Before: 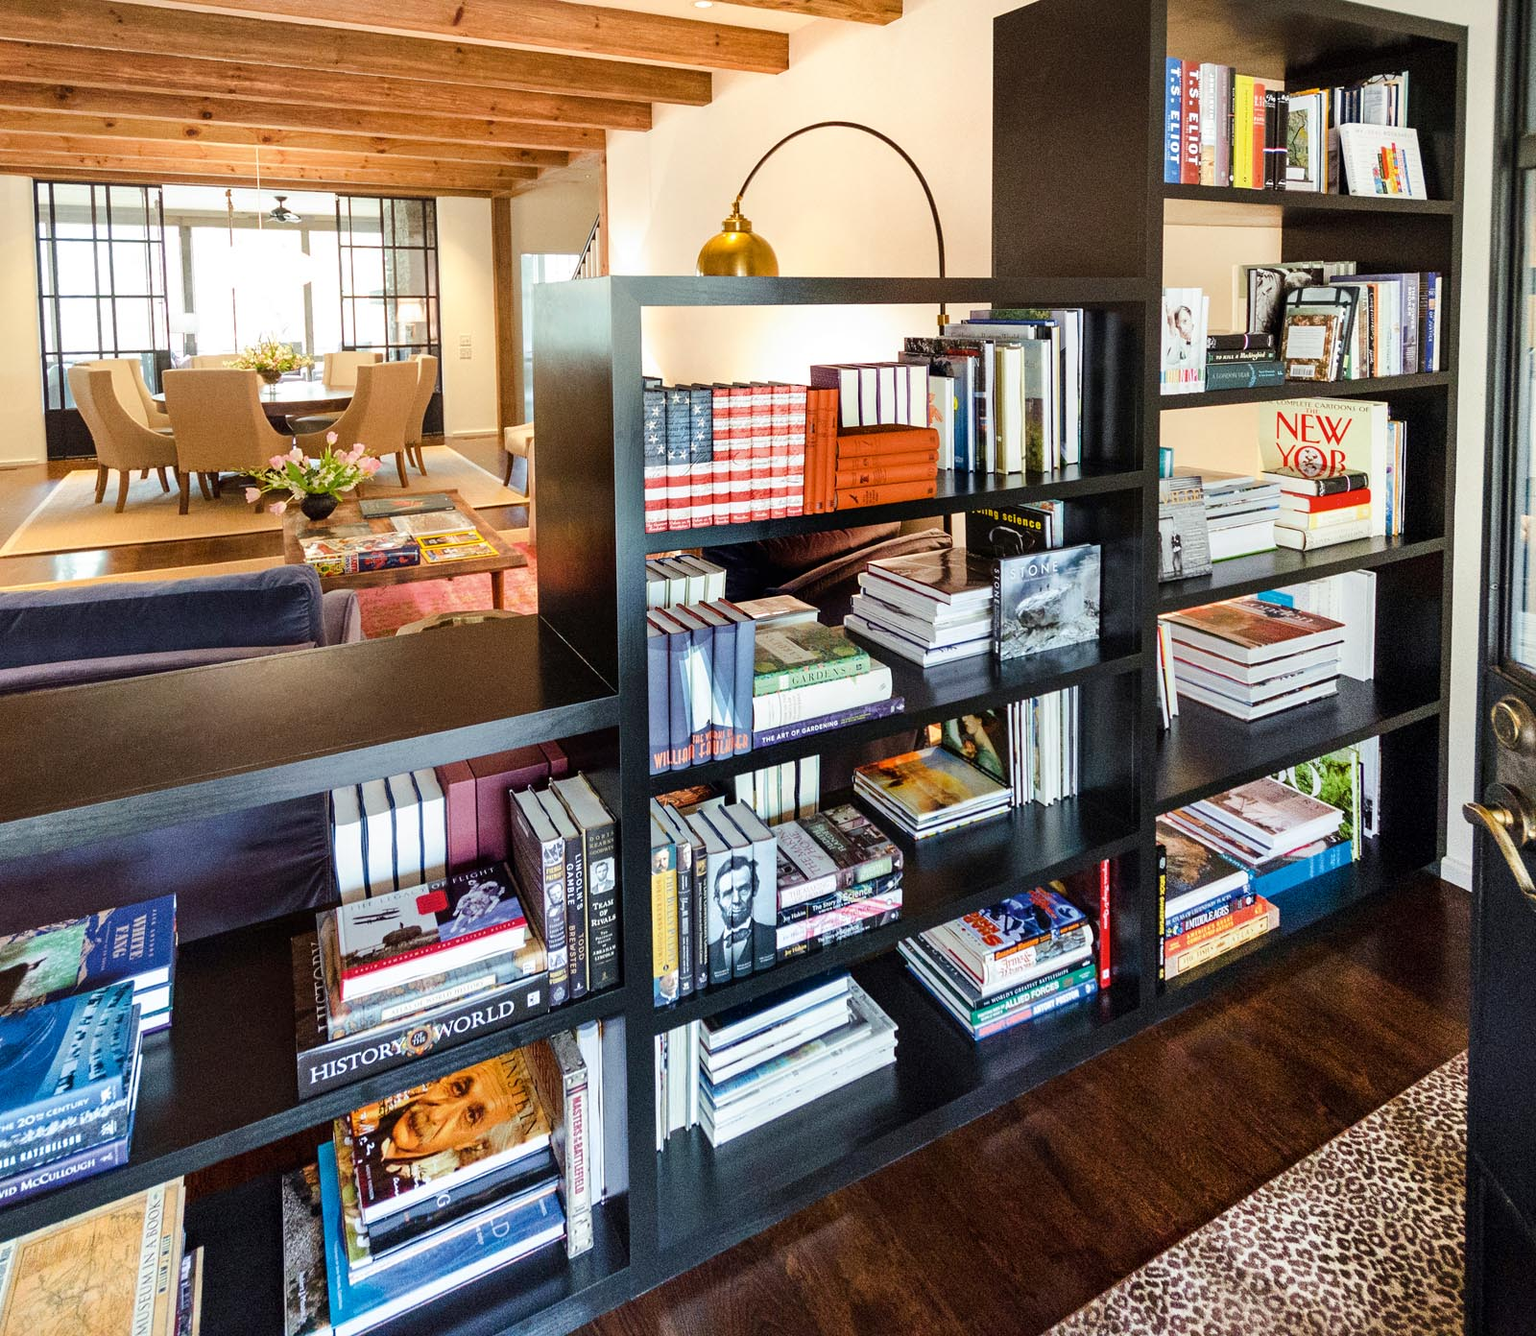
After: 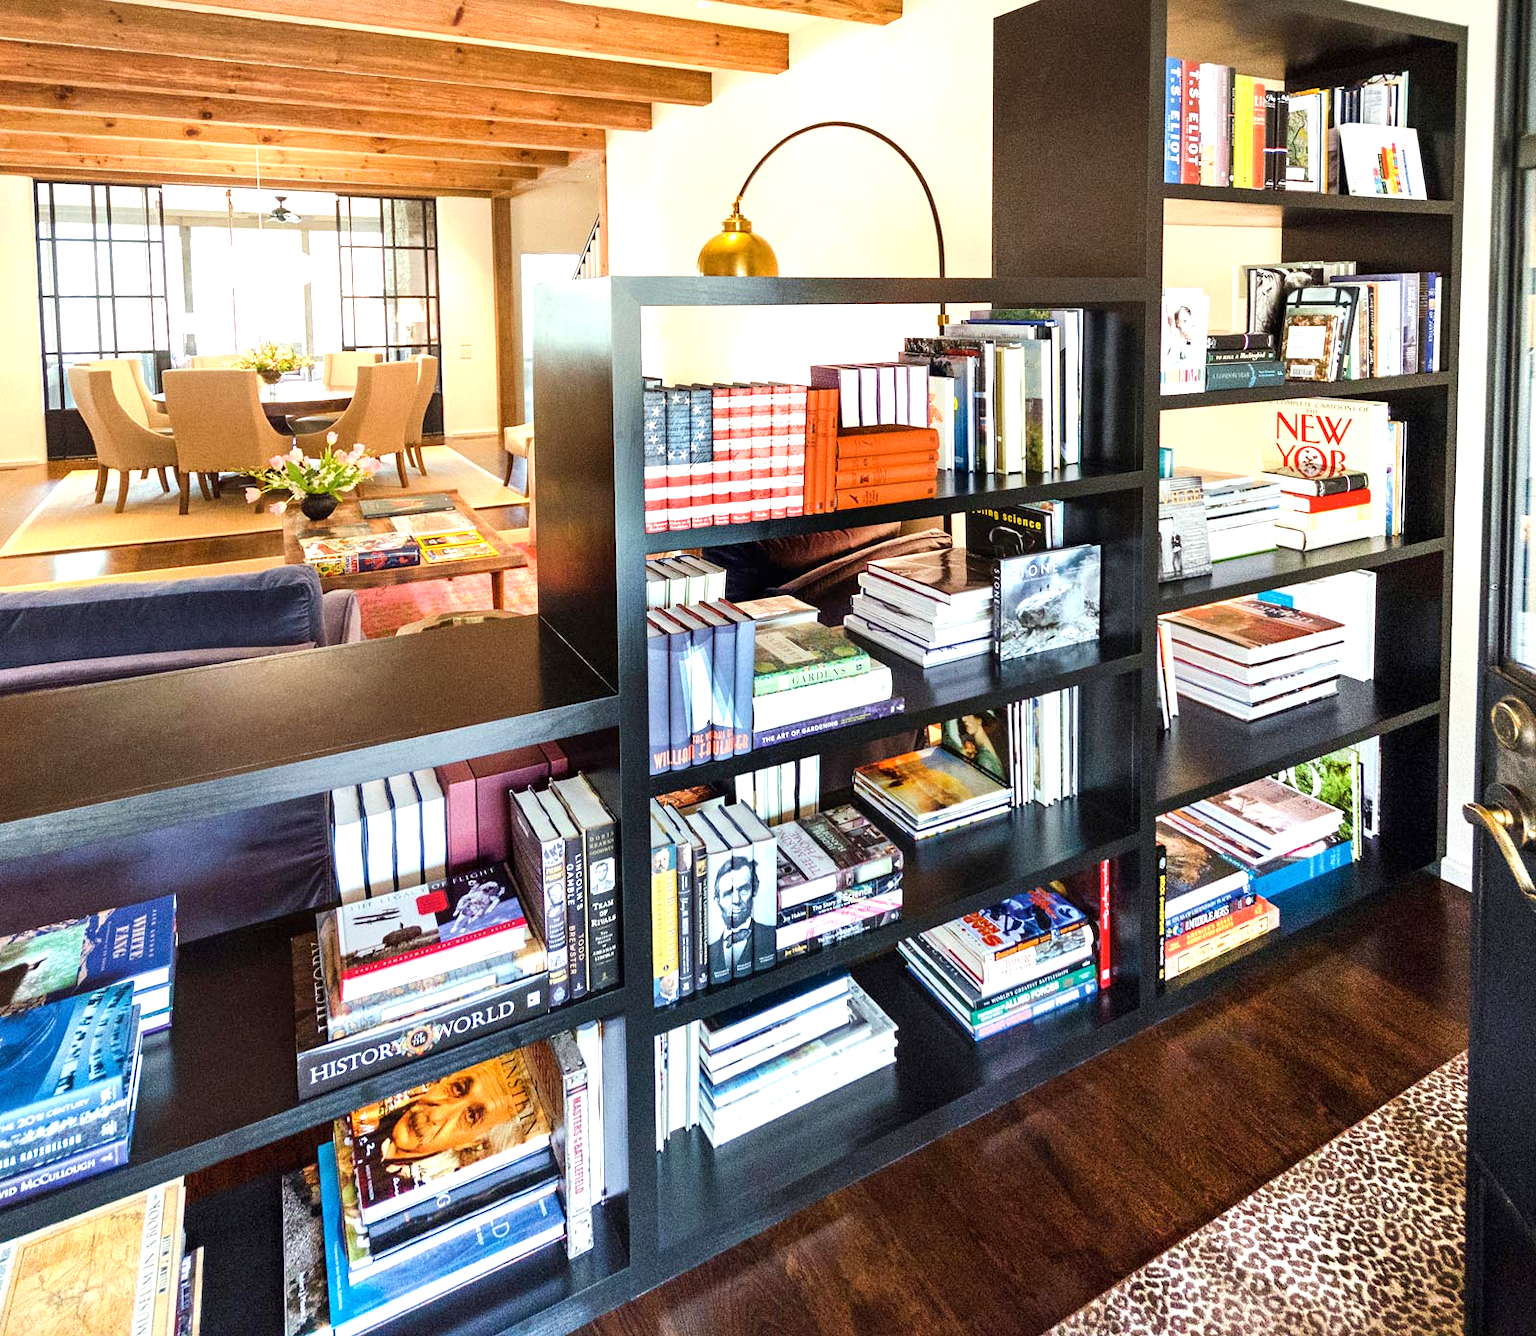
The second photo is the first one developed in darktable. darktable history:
exposure: exposure 0.663 EV, compensate exposure bias true, compensate highlight preservation false
